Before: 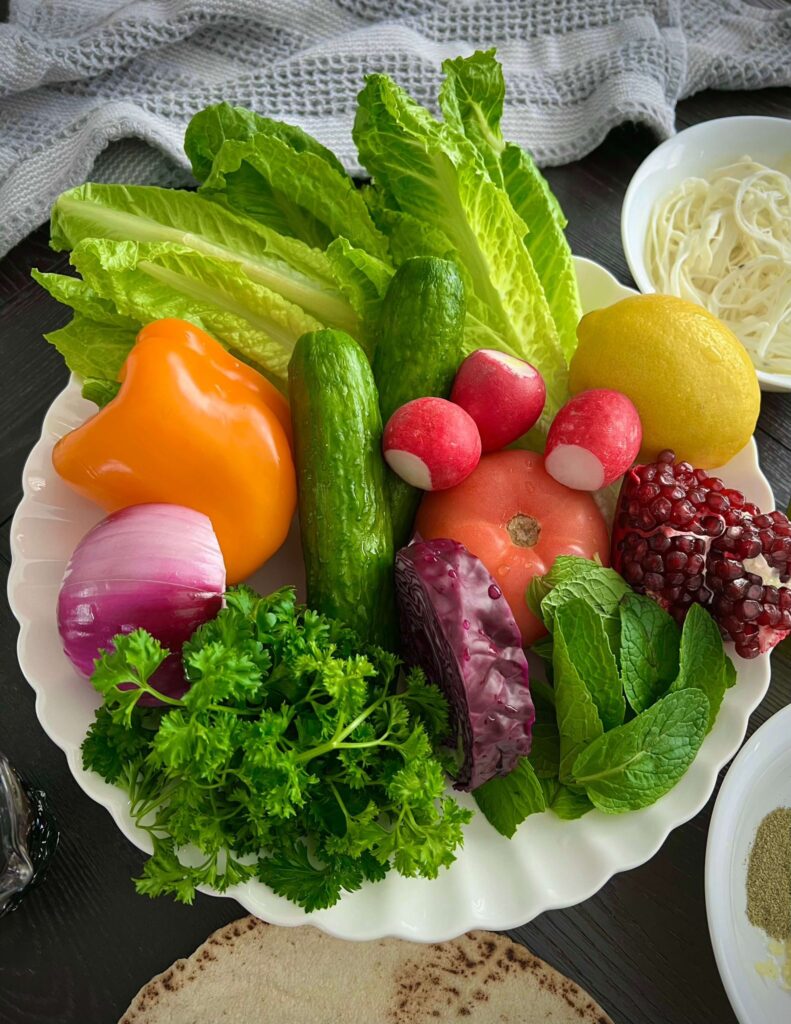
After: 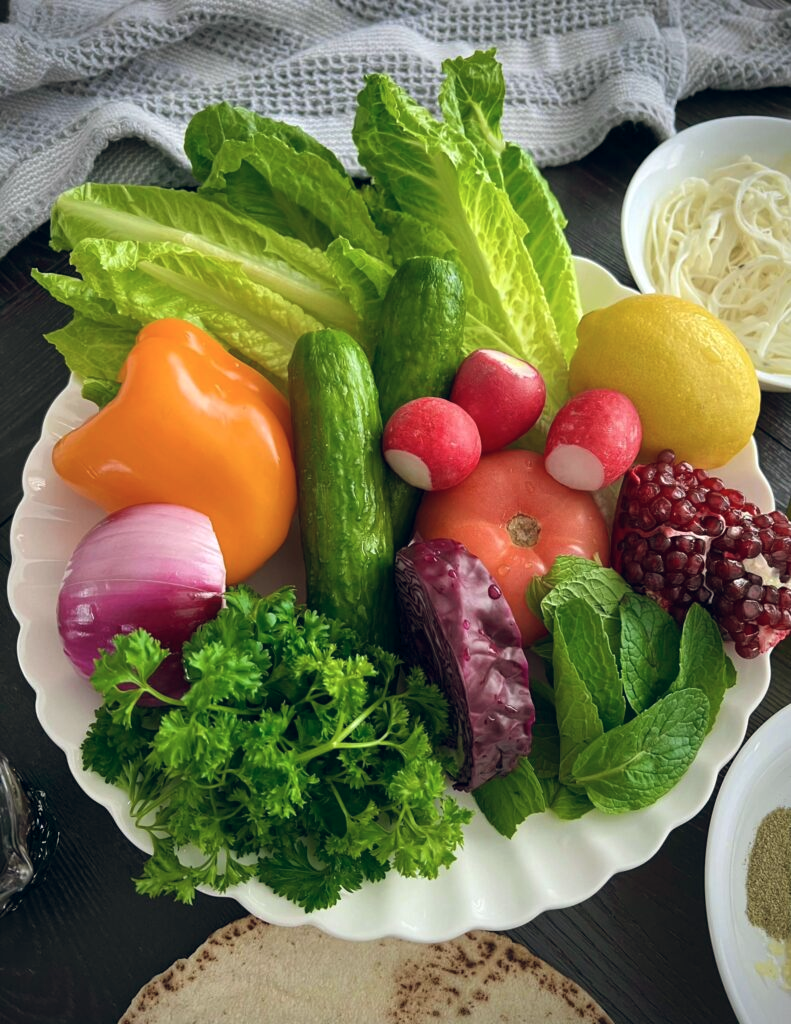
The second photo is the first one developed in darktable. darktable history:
contrast brightness saturation: saturation -0.05
color balance rgb: shadows lift › chroma 3.88%, shadows lift › hue 88.52°, power › hue 214.65°, global offset › chroma 0.1%, global offset › hue 252.4°, contrast 4.45%
